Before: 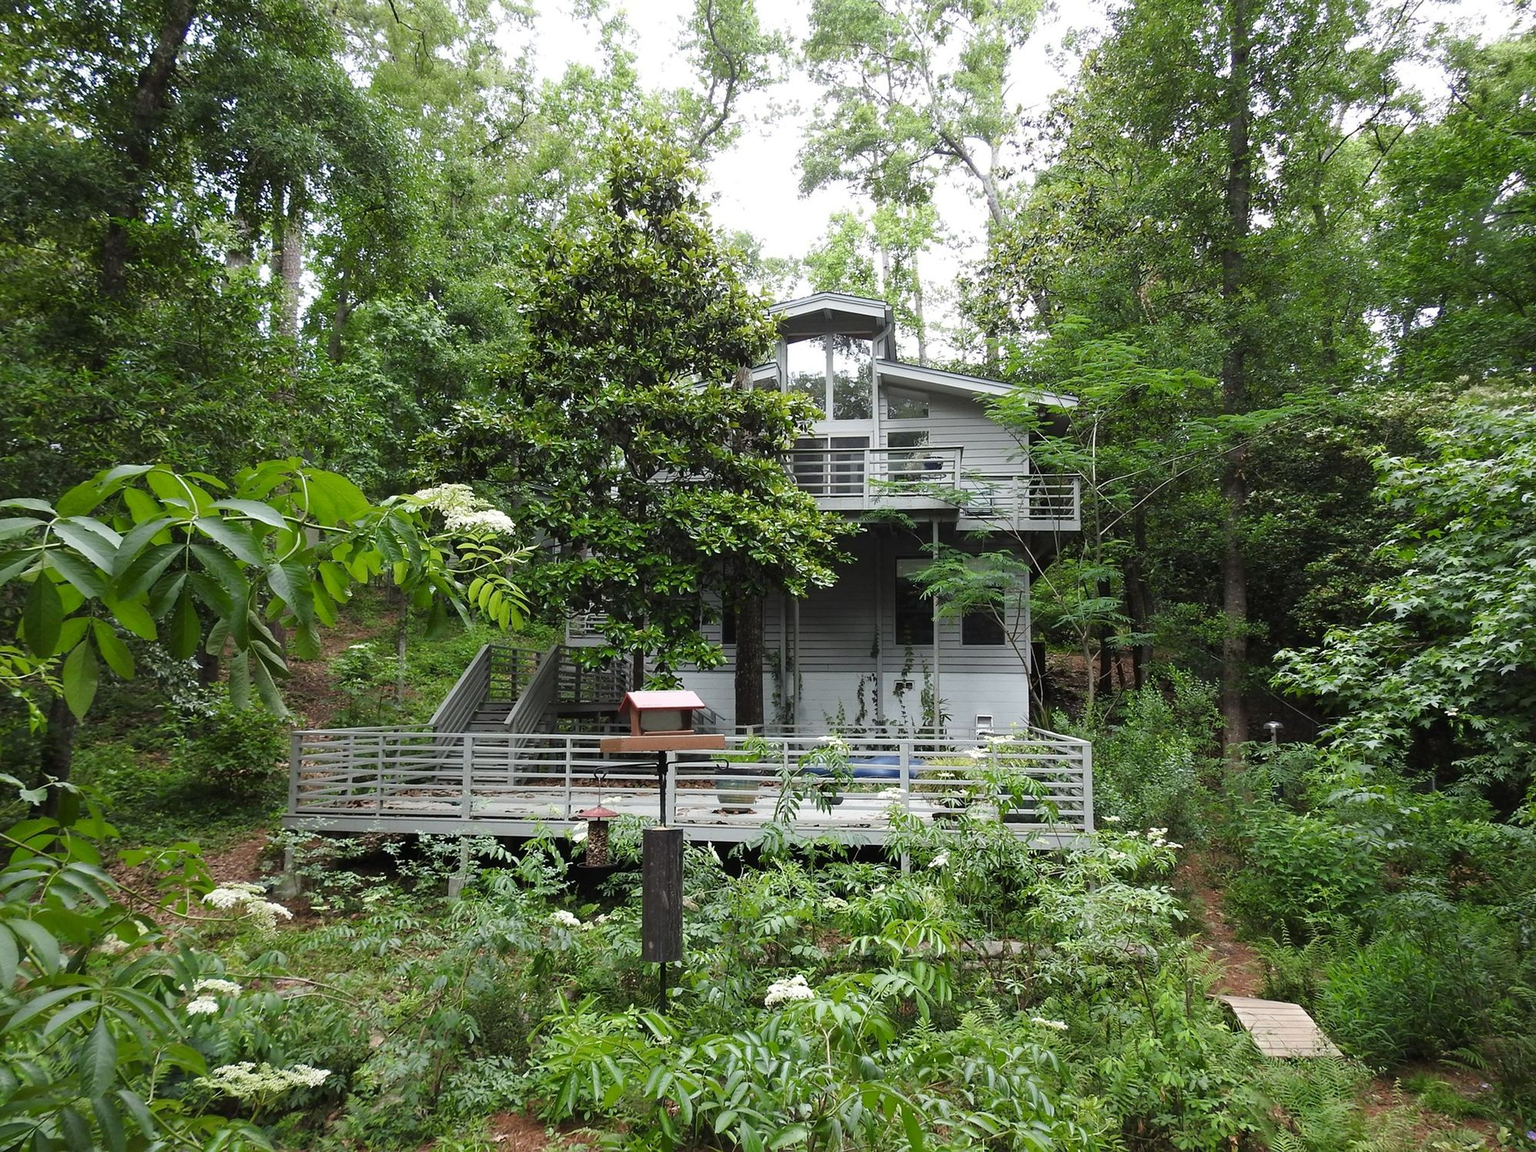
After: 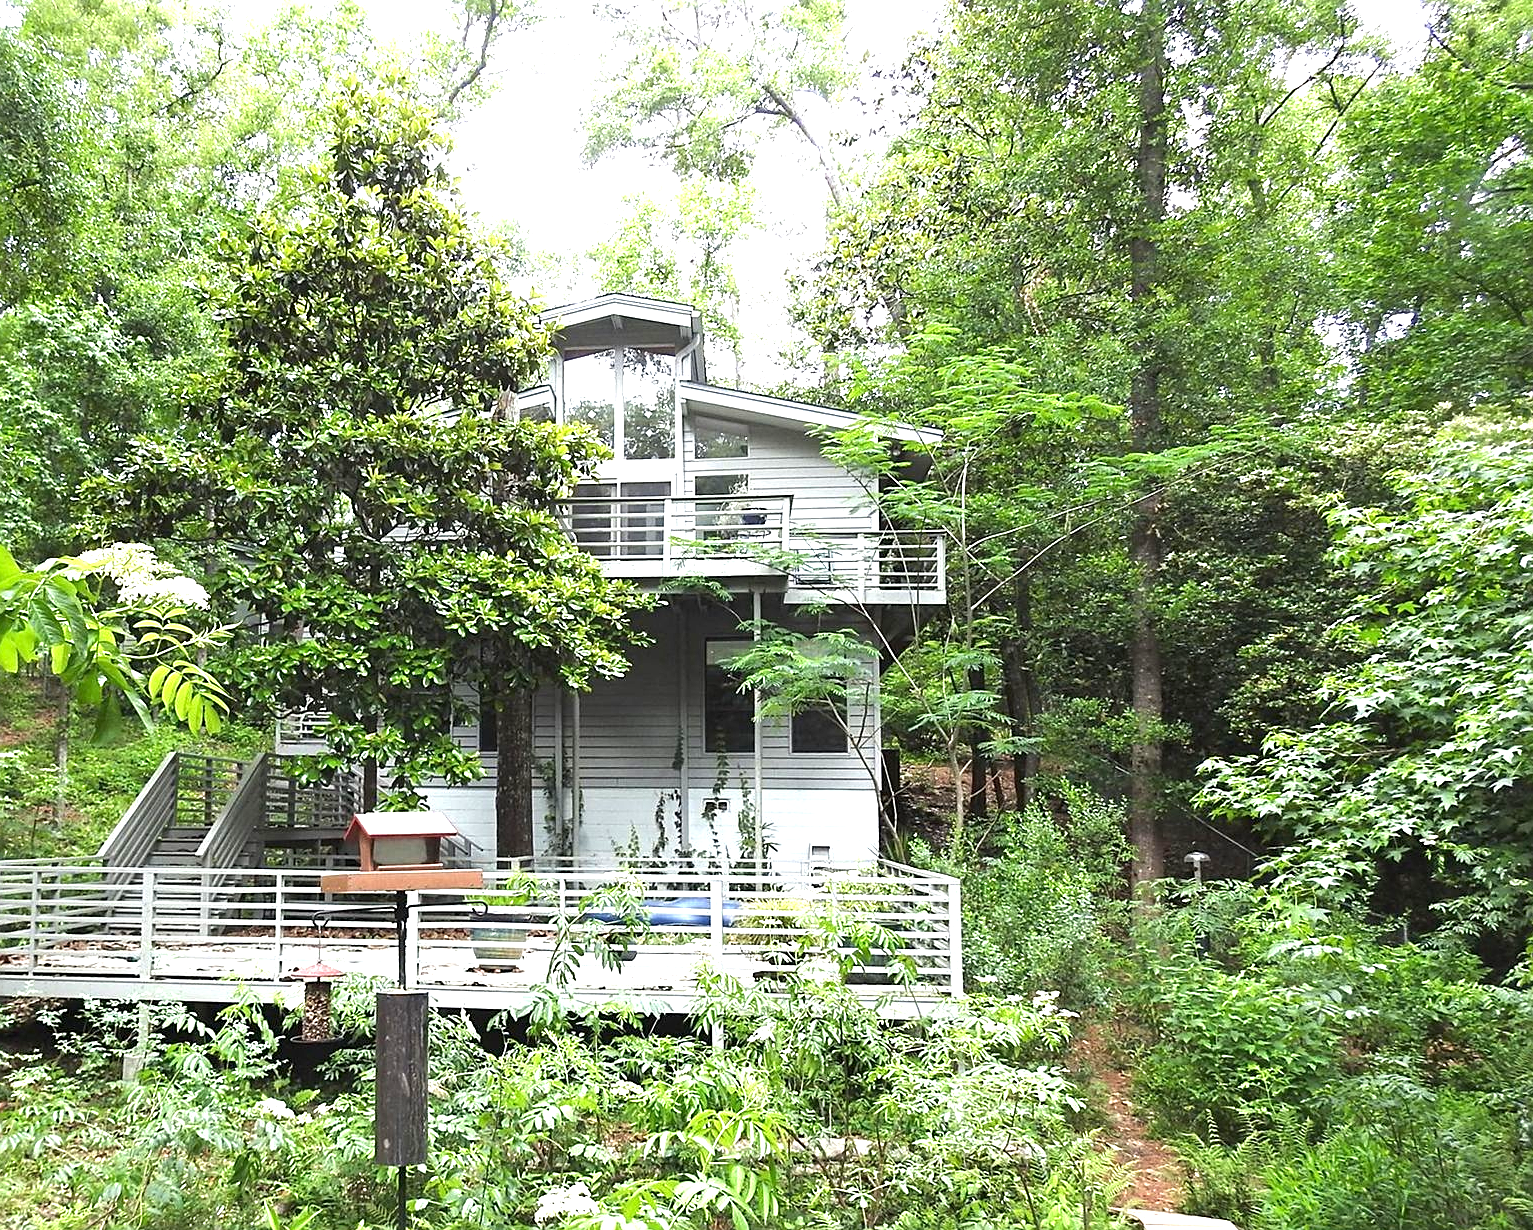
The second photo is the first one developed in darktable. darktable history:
exposure: black level correction 0, exposure 1.4 EV, compensate highlight preservation false
sharpen: on, module defaults
crop: left 23.095%, top 5.827%, bottom 11.854%
